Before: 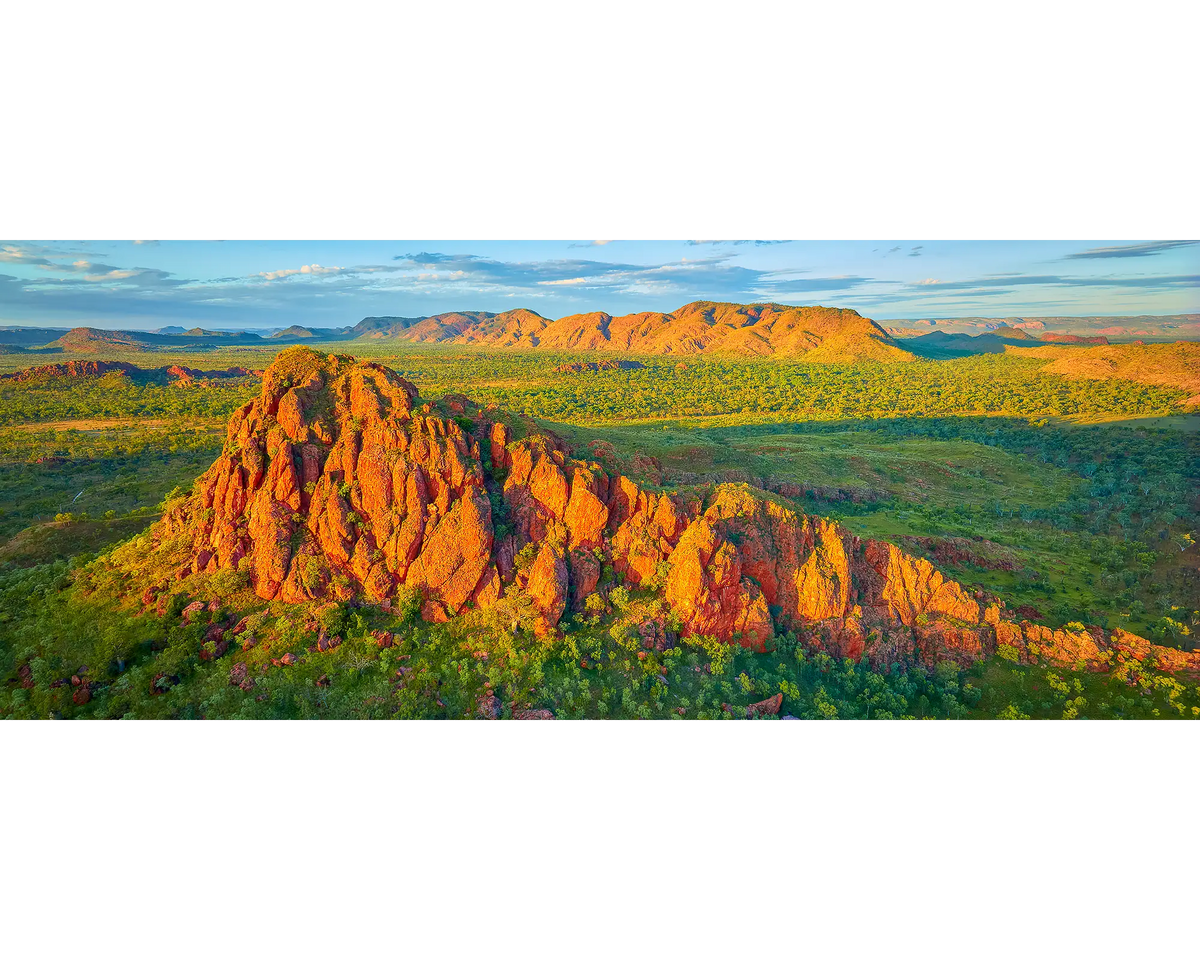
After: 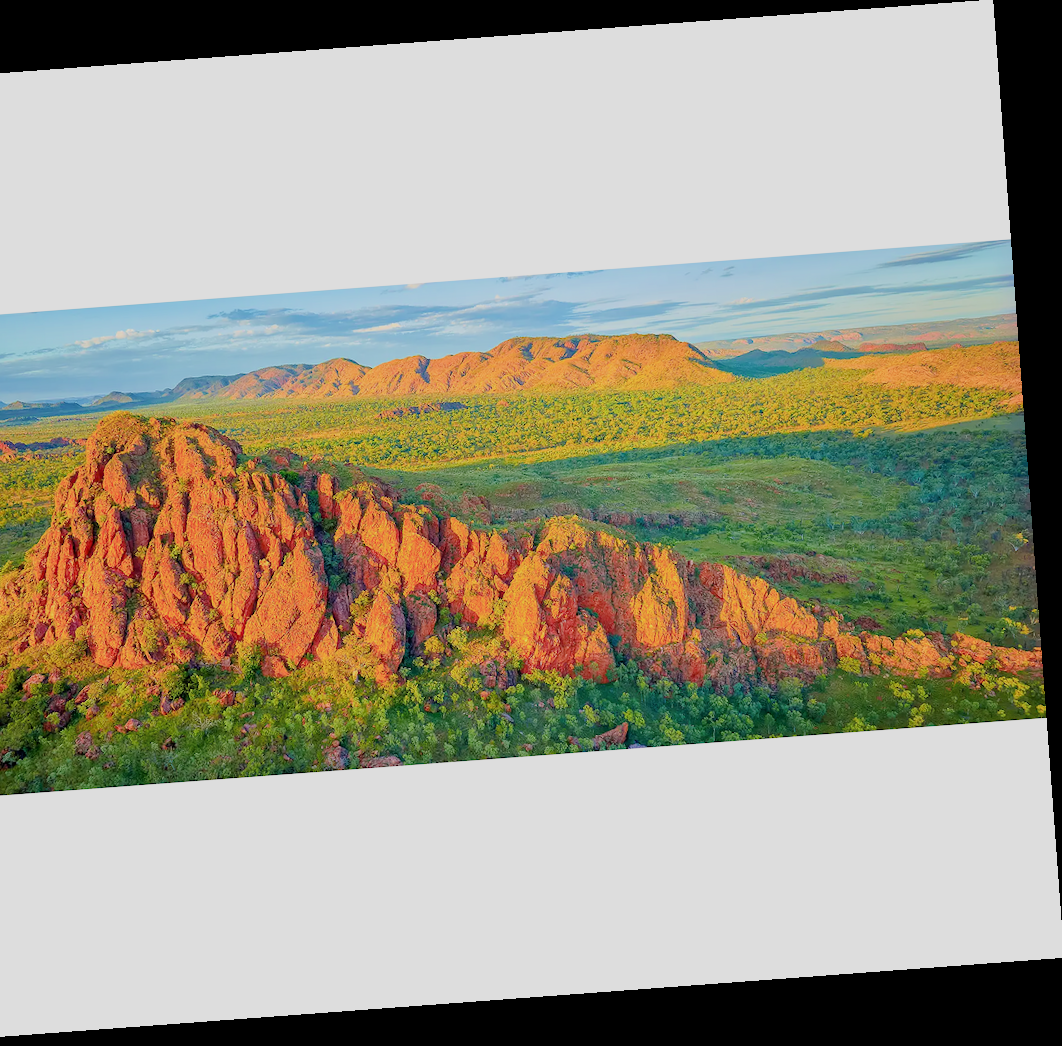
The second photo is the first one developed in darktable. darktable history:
exposure: exposure 0.574 EV, compensate highlight preservation false
filmic rgb: black relative exposure -6.59 EV, white relative exposure 4.71 EV, hardness 3.13, contrast 0.805
rotate and perspective: rotation -4.25°, automatic cropping off
crop: left 16.145%
